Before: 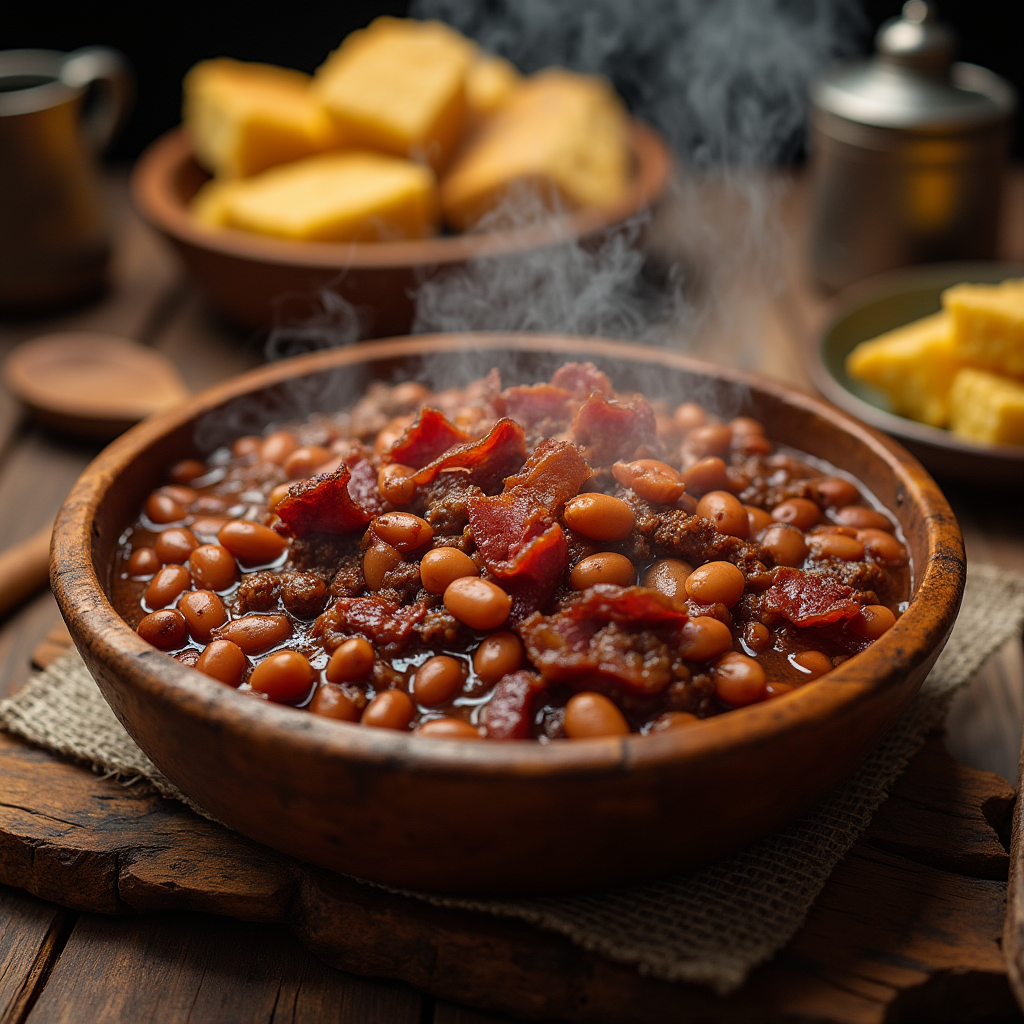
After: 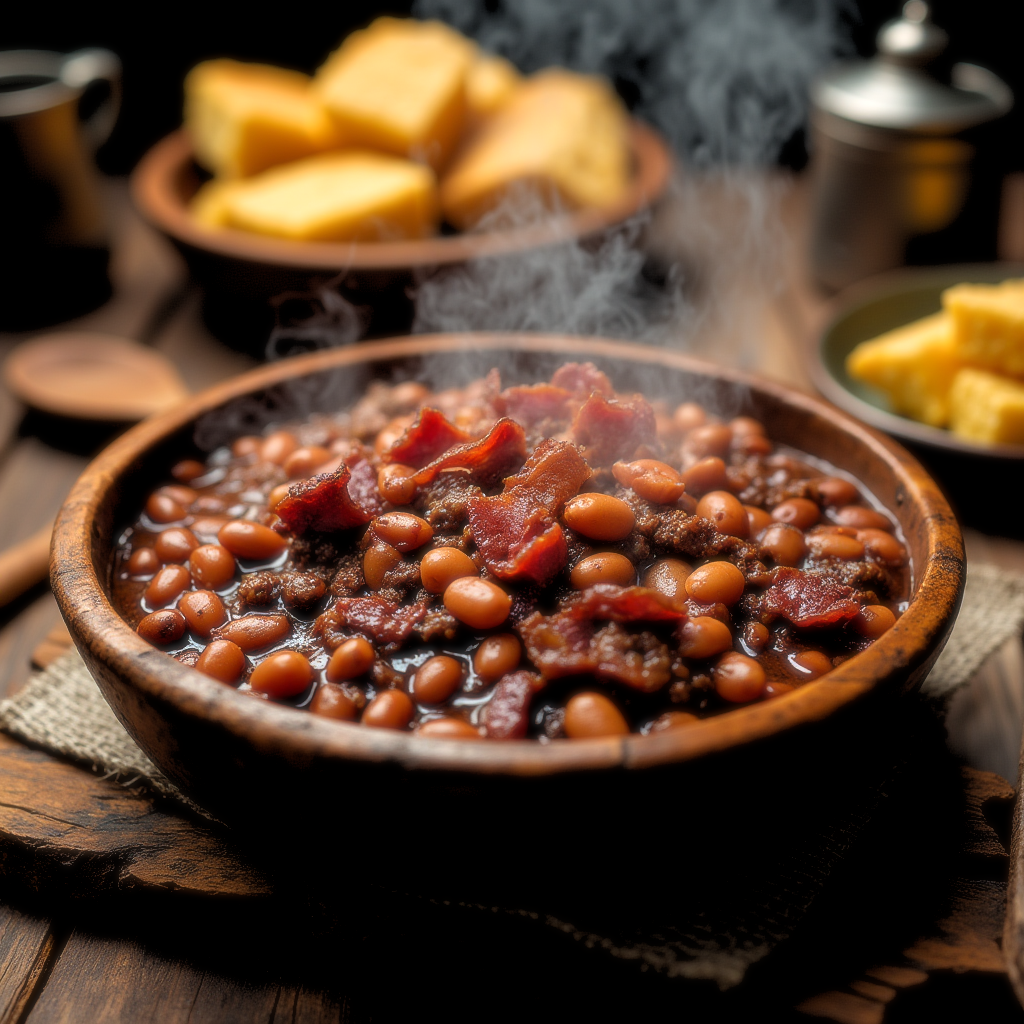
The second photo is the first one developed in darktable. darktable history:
rgb levels: levels [[0.01, 0.419, 0.839], [0, 0.5, 1], [0, 0.5, 1]]
soften: size 19.52%, mix 20.32%
